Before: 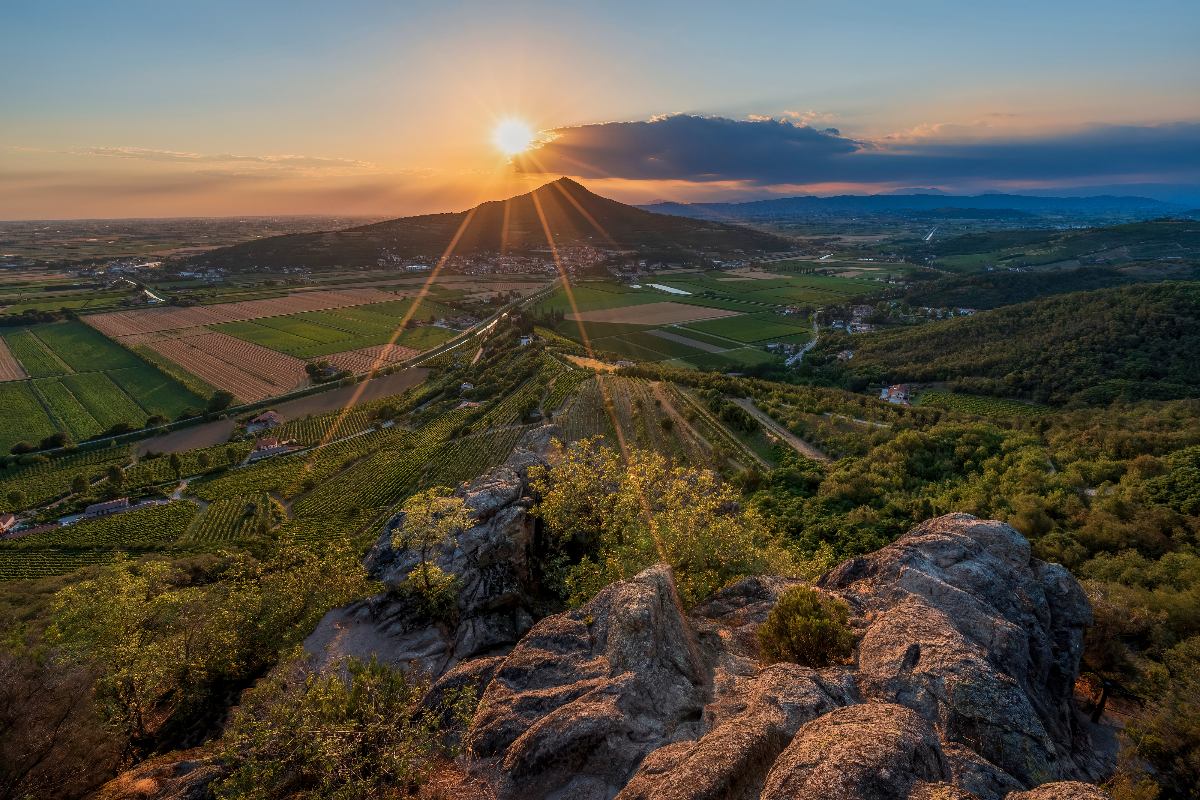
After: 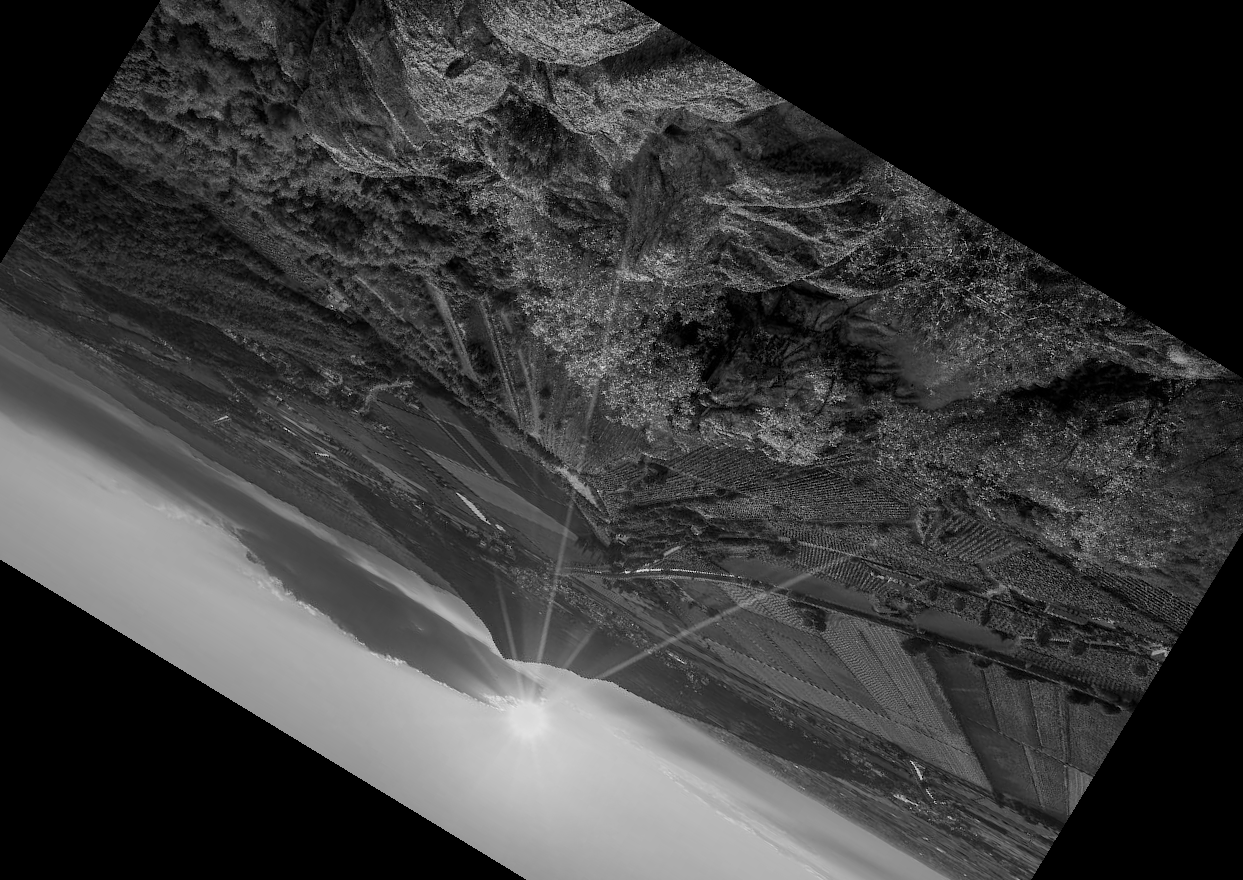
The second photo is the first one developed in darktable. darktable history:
crop and rotate: angle 148.68°, left 9.111%, top 15.603%, right 4.588%, bottom 17.041%
monochrome: a 32, b 64, size 2.3
